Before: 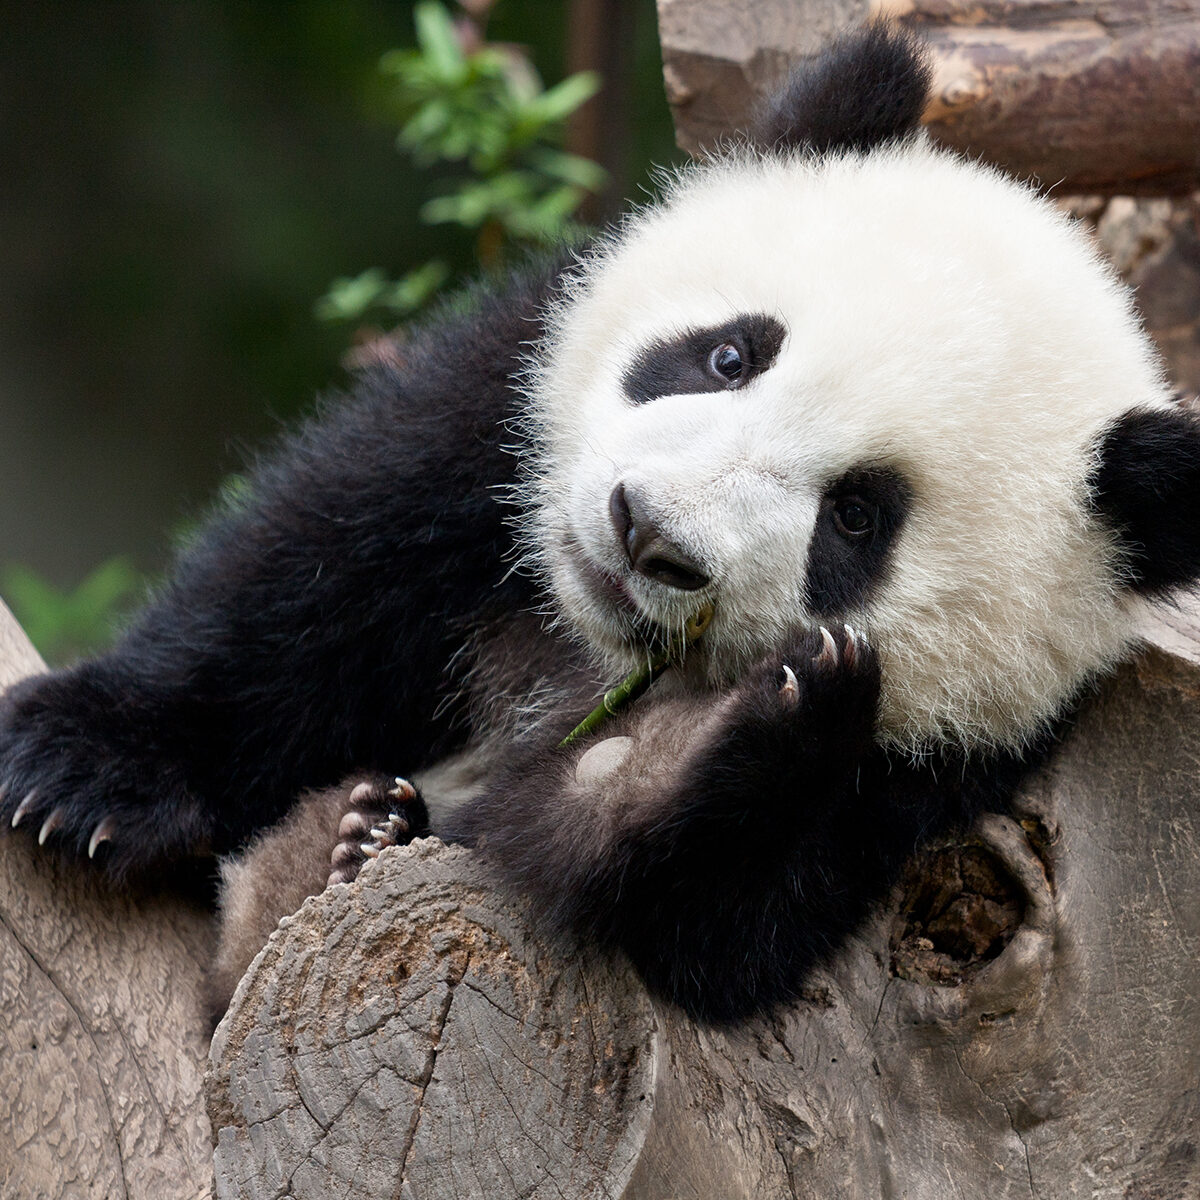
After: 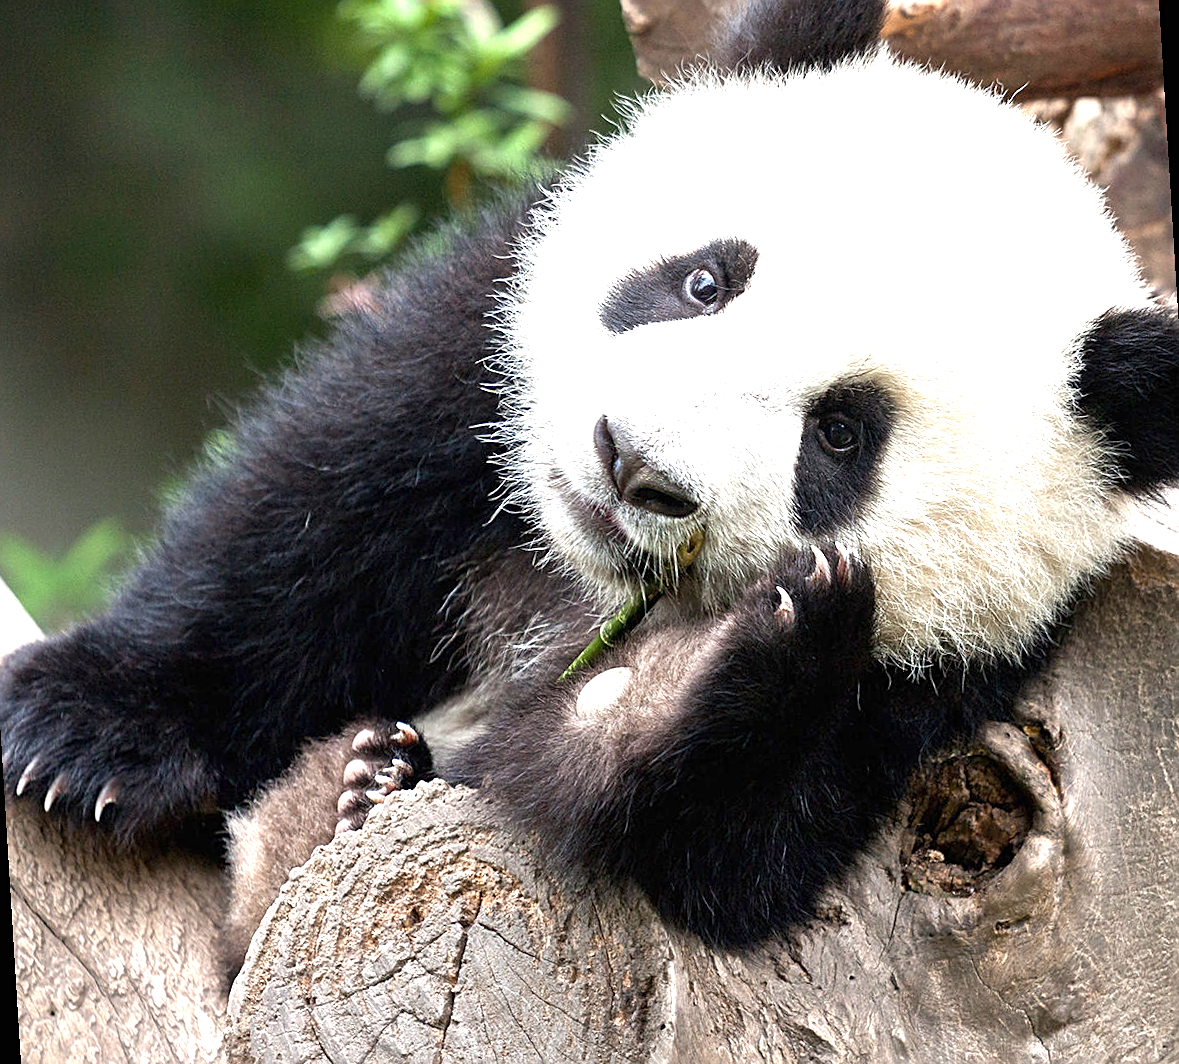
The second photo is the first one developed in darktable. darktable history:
rotate and perspective: rotation -3.52°, crop left 0.036, crop right 0.964, crop top 0.081, crop bottom 0.919
contrast brightness saturation: saturation -0.05
exposure: black level correction 0, exposure 1.4 EV, compensate highlight preservation false
sharpen: on, module defaults
